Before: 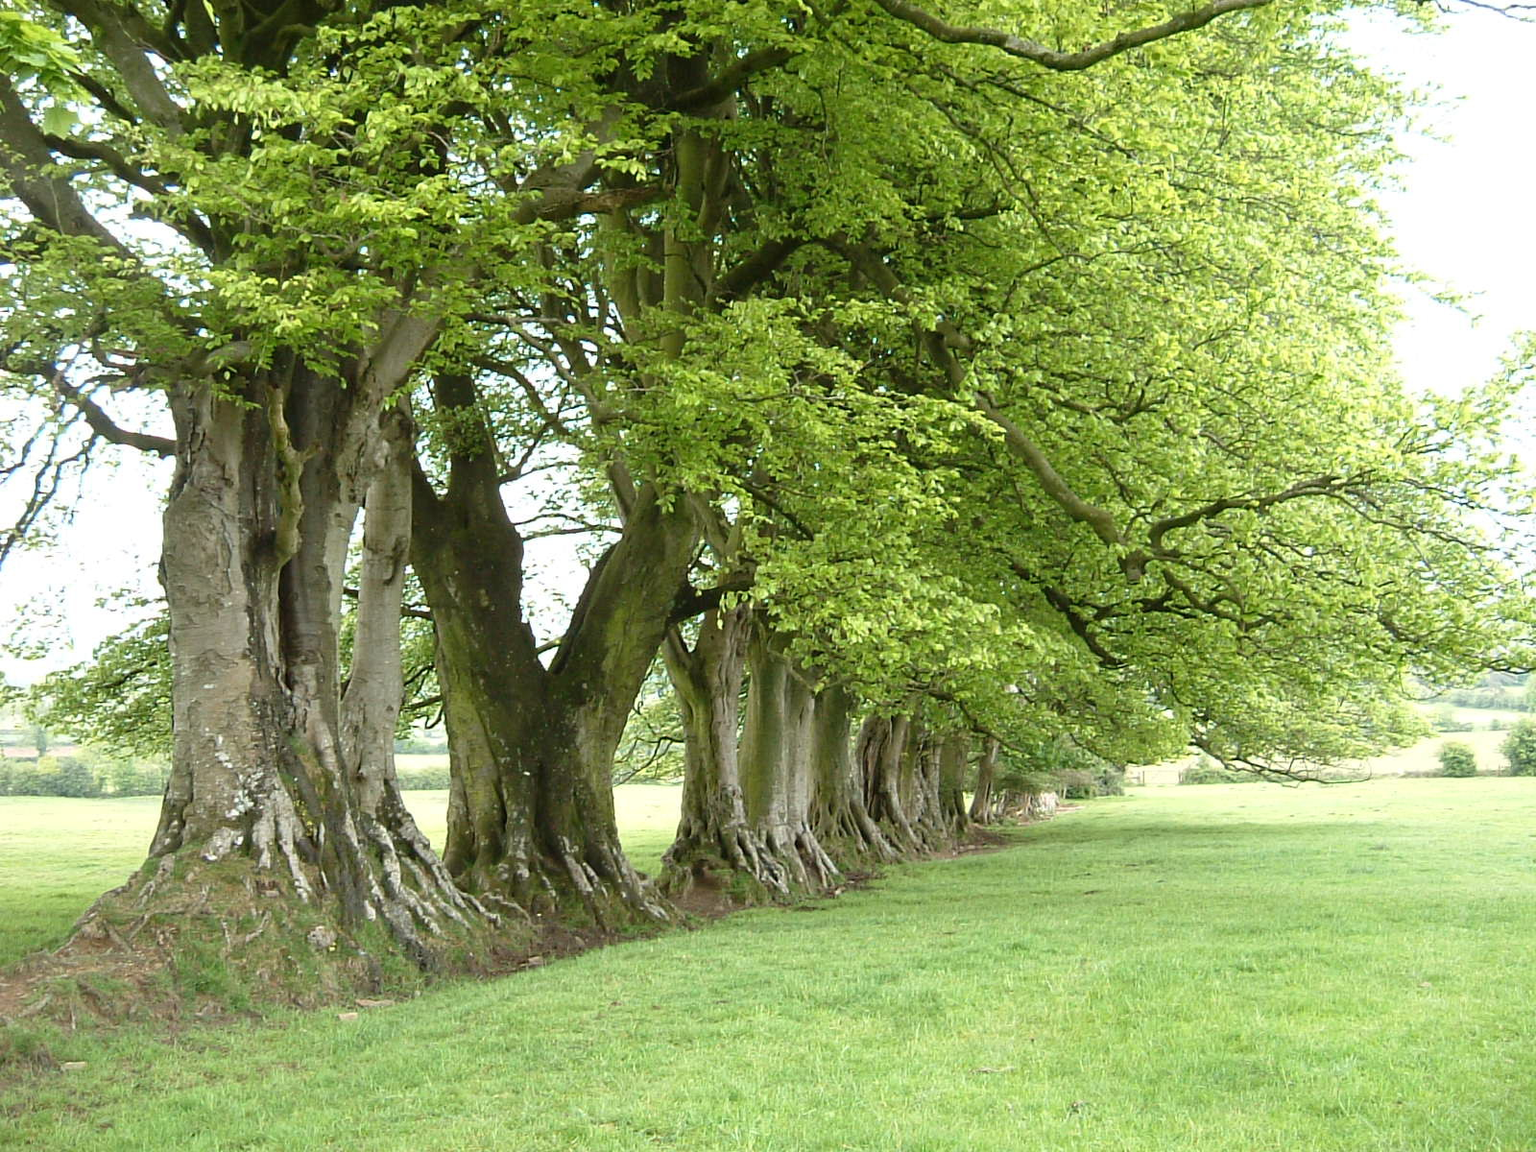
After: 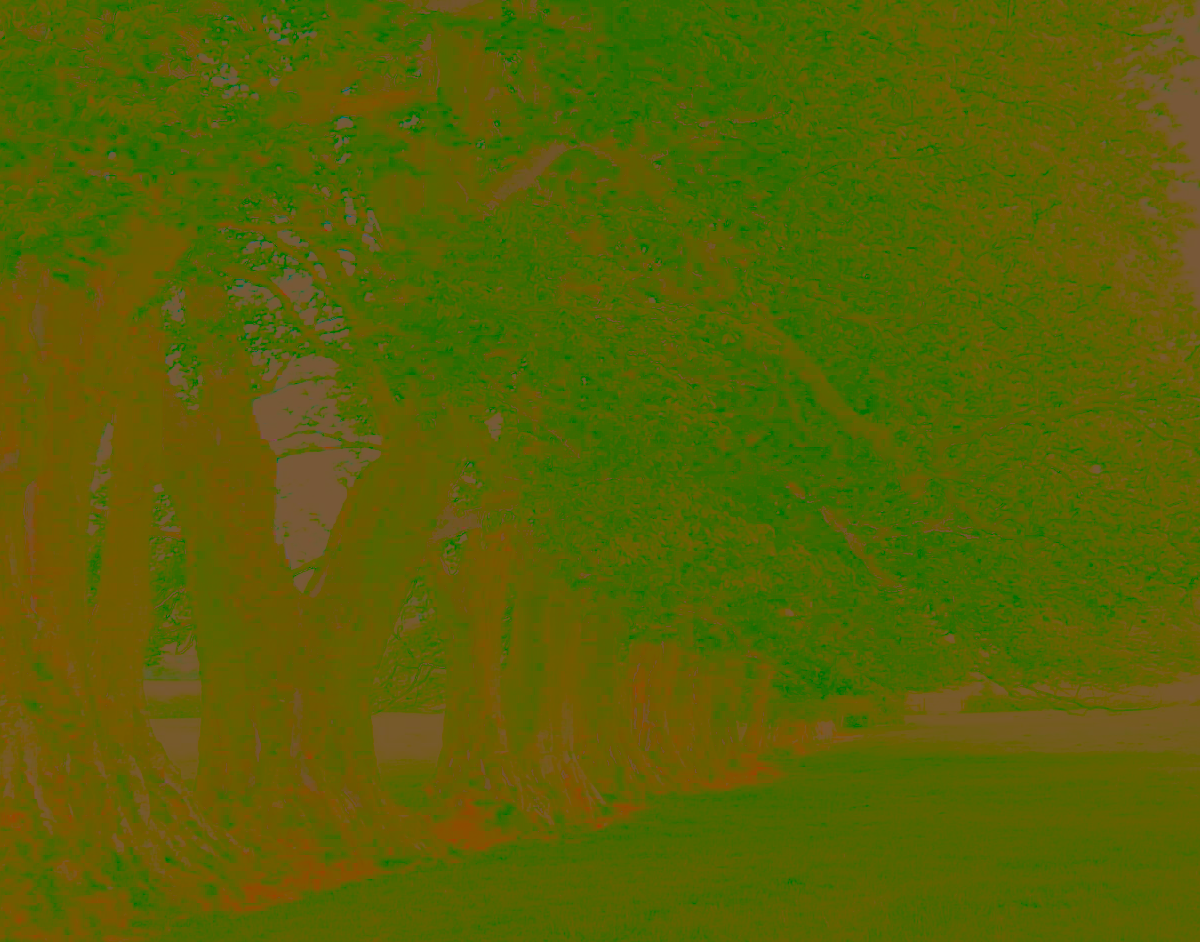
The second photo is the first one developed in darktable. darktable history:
crop: left 16.692%, top 8.79%, right 8.302%, bottom 12.661%
filmic rgb: black relative exposure -7.65 EV, white relative exposure 4.56 EV, hardness 3.61, contrast 1.249, color science v5 (2021), contrast in shadows safe, contrast in highlights safe
color balance rgb: perceptual saturation grading › global saturation -0.15%, perceptual saturation grading › highlights -29.306%, perceptual saturation grading › mid-tones 29.443%, perceptual saturation grading › shadows 58.69%, global vibrance 44.889%
contrast brightness saturation: contrast -0.977, brightness -0.174, saturation 0.752
tone equalizer: -8 EV -0.377 EV, -7 EV -0.401 EV, -6 EV -0.307 EV, -5 EV -0.216 EV, -3 EV 0.232 EV, -2 EV 0.314 EV, -1 EV 0.379 EV, +0 EV 0.408 EV
exposure: exposure 0.44 EV, compensate exposure bias true, compensate highlight preservation false
color correction: highlights a* 1.1, highlights b* 23.64, shadows a* 16.26, shadows b* 24.61
